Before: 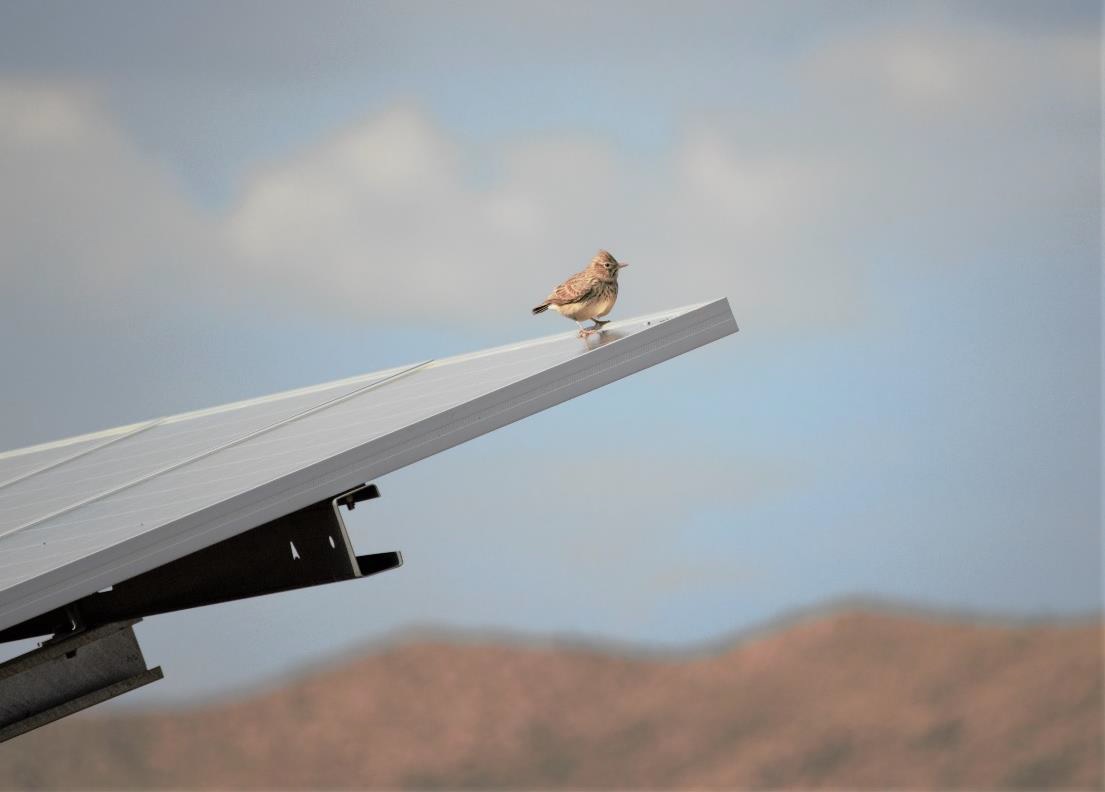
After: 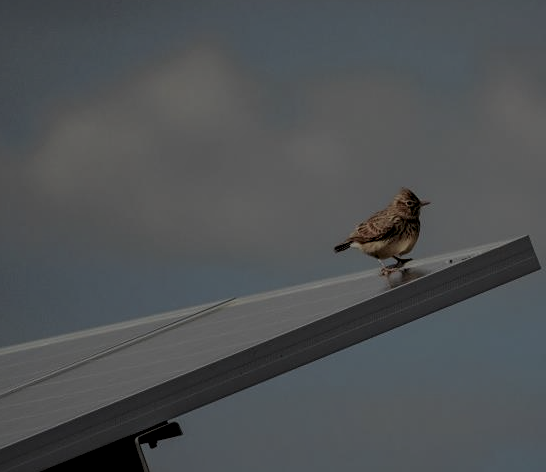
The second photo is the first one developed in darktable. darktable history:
exposure: exposure -2.432 EV, compensate exposure bias true, compensate highlight preservation false
crop: left 17.954%, top 7.845%, right 32.597%, bottom 32.46%
local contrast: highlights 17%, detail 185%
sharpen: amount 0.216
